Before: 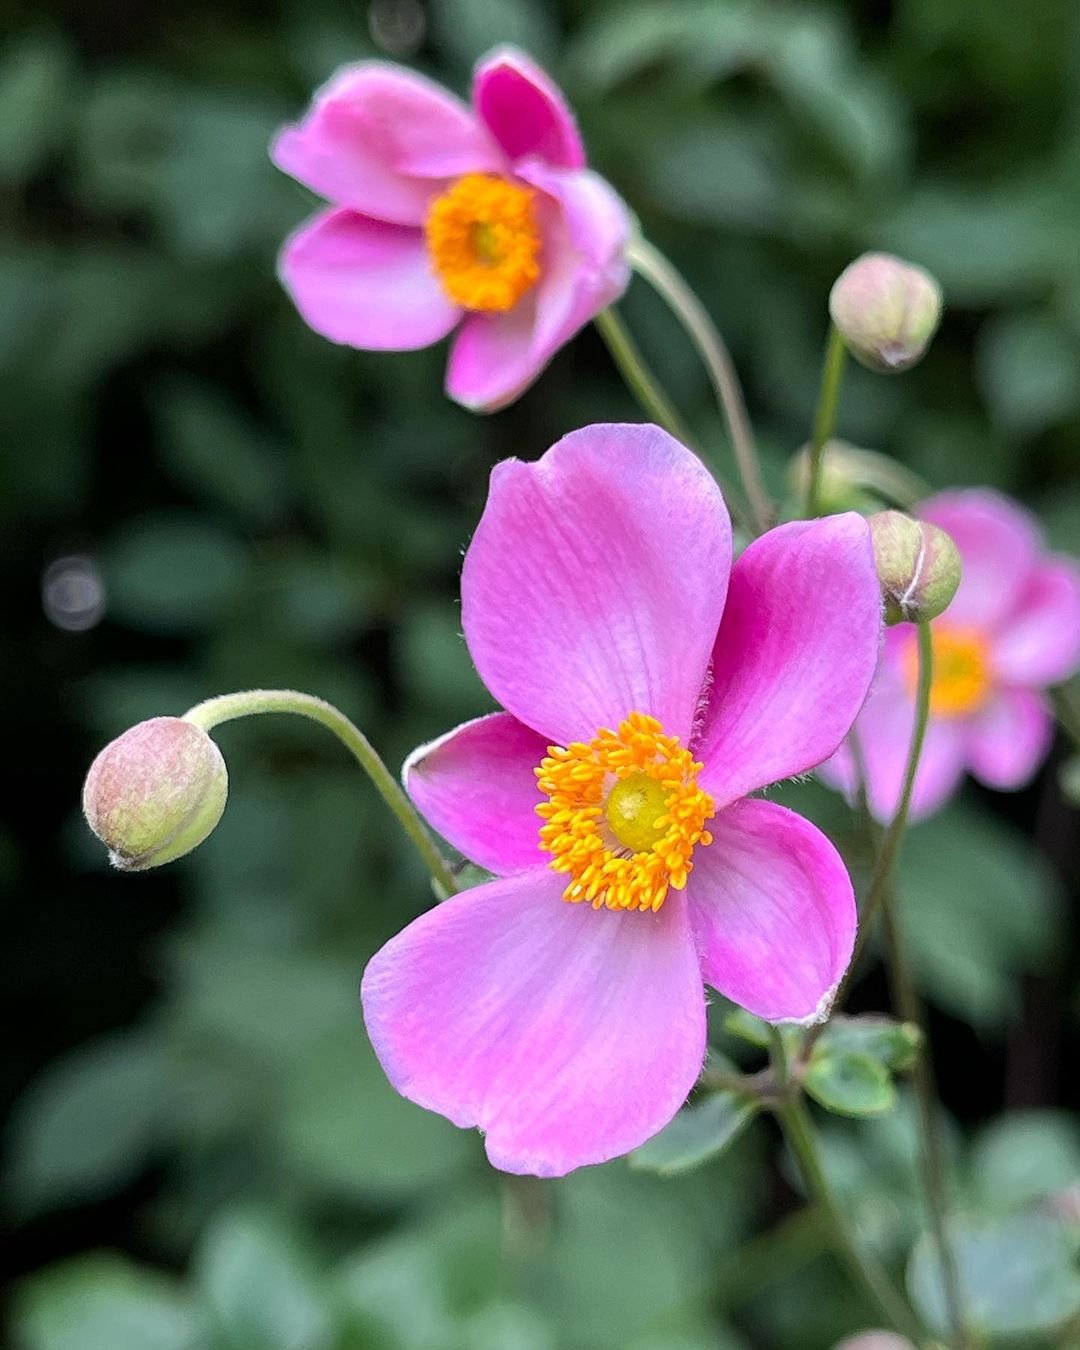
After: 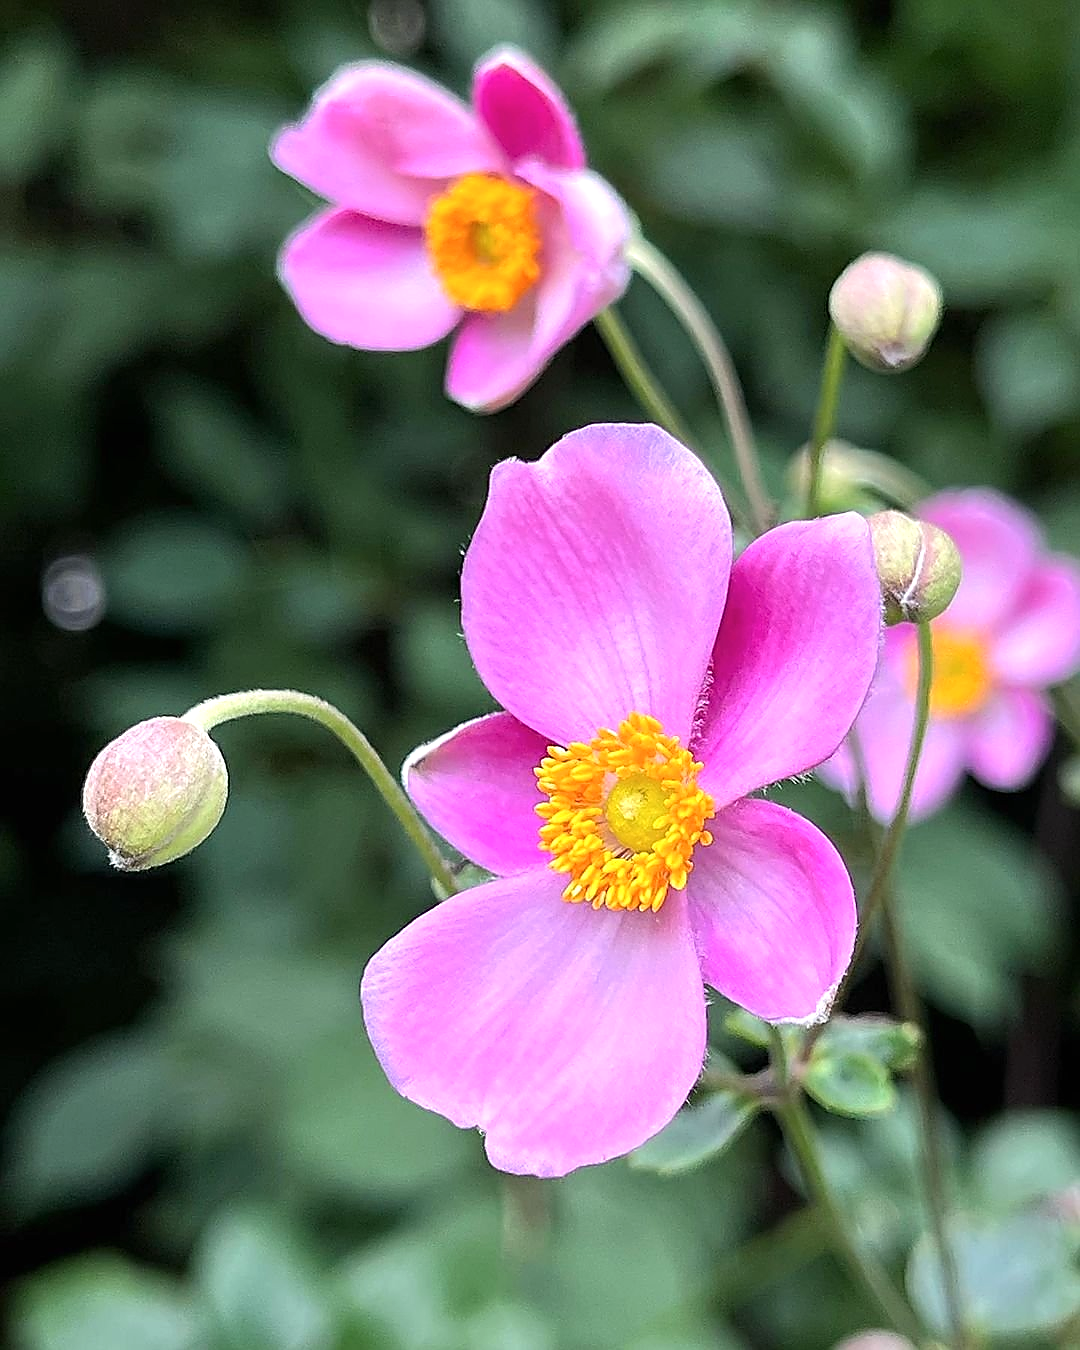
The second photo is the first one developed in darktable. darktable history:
exposure: black level correction 0, exposure 0.397 EV, compensate highlight preservation false
sharpen: radius 1.367, amount 1.25, threshold 0.712
contrast brightness saturation: saturation -0.03
